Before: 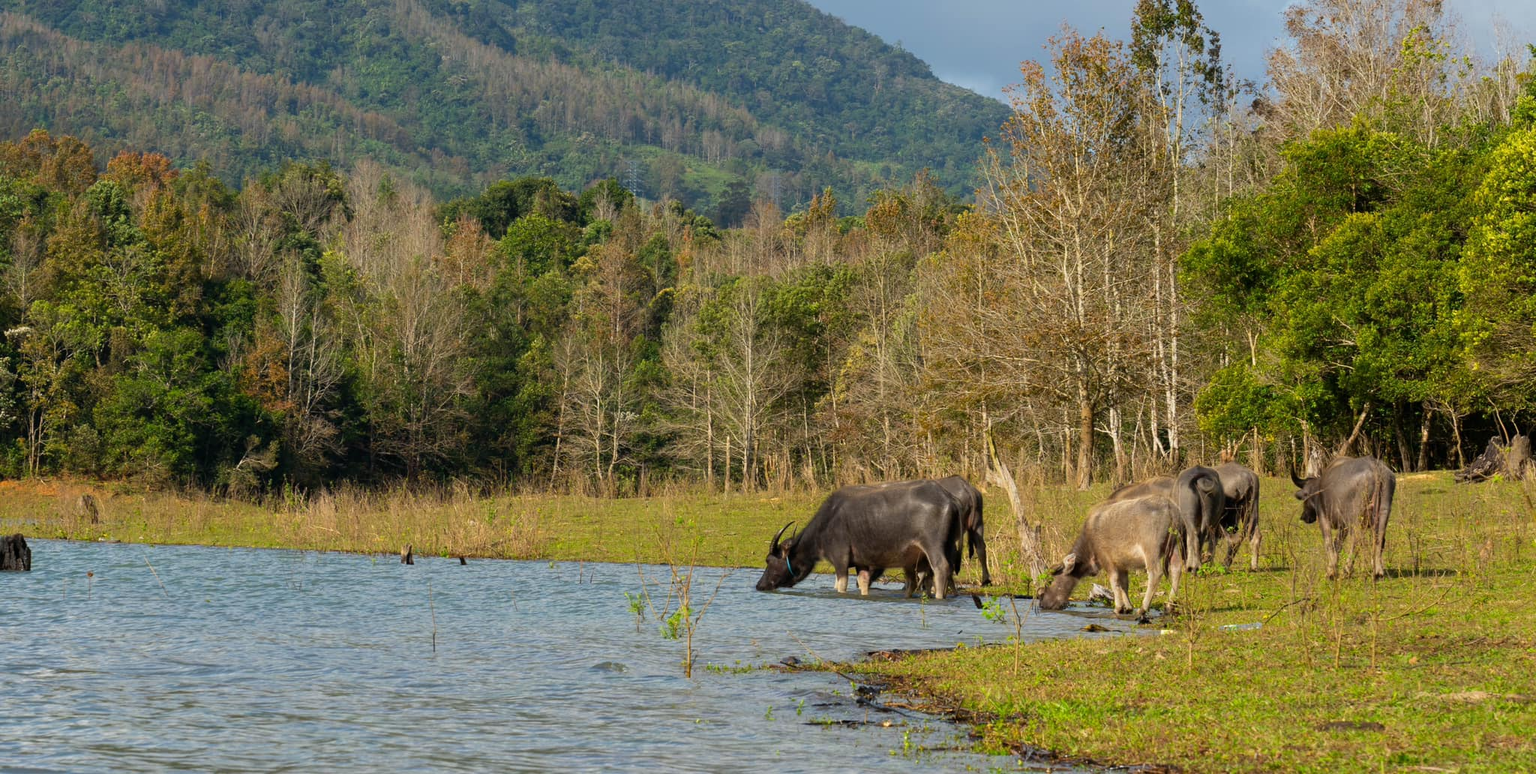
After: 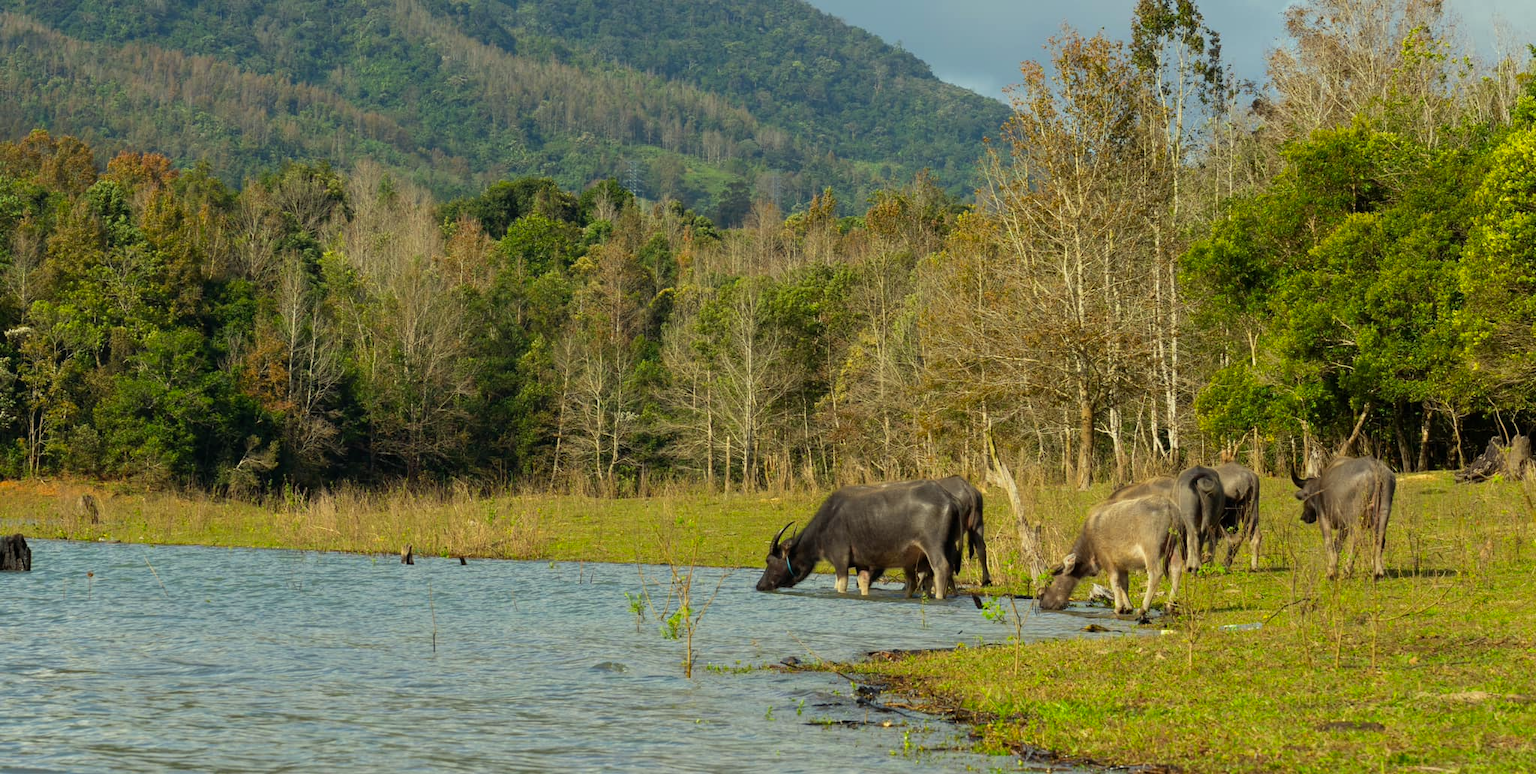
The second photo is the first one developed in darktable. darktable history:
color correction: highlights a* -5.83, highlights b* 11.22
